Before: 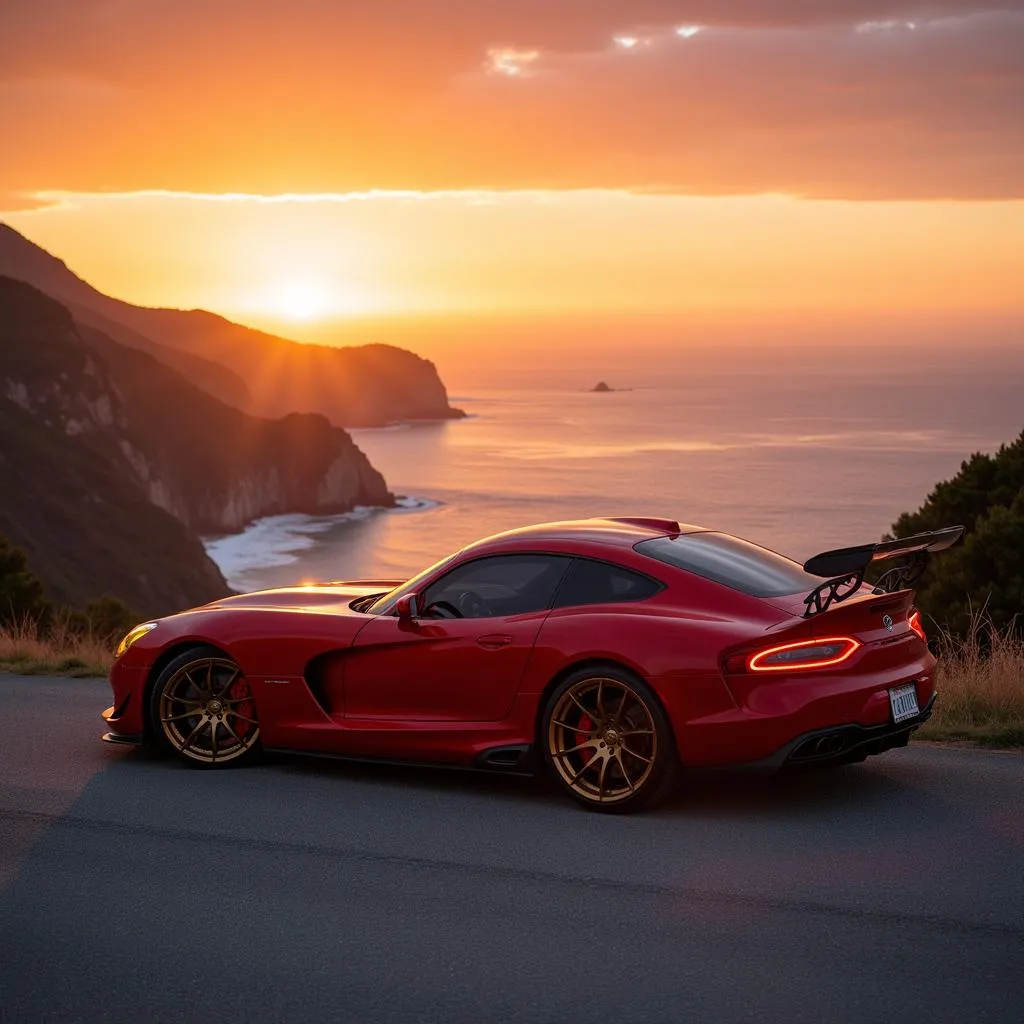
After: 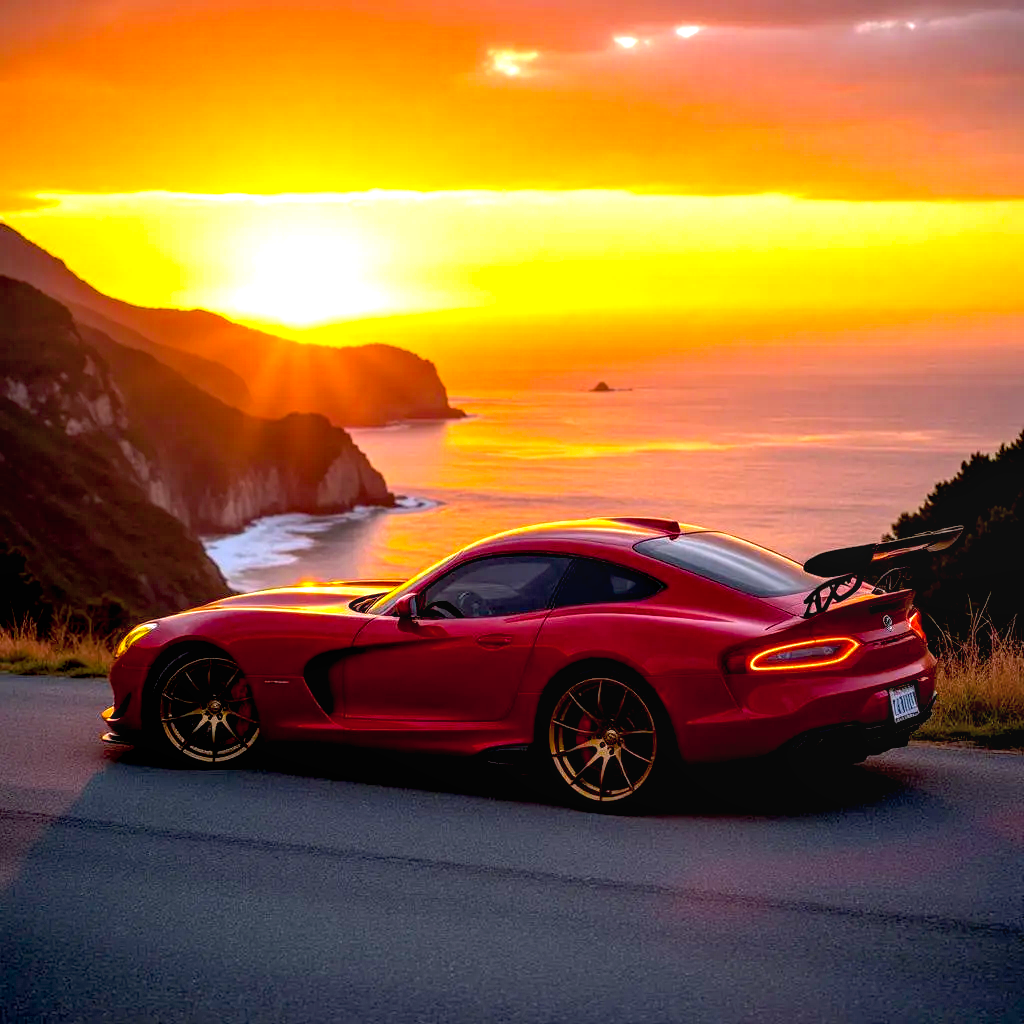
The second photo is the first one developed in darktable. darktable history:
color balance rgb: perceptual saturation grading › global saturation 59.905%, perceptual saturation grading › highlights 21.225%, perceptual saturation grading › shadows -49.671%, perceptual brilliance grading › global brilliance 25.336%
local contrast: on, module defaults
exposure: black level correction 0.014, compensate highlight preservation false
